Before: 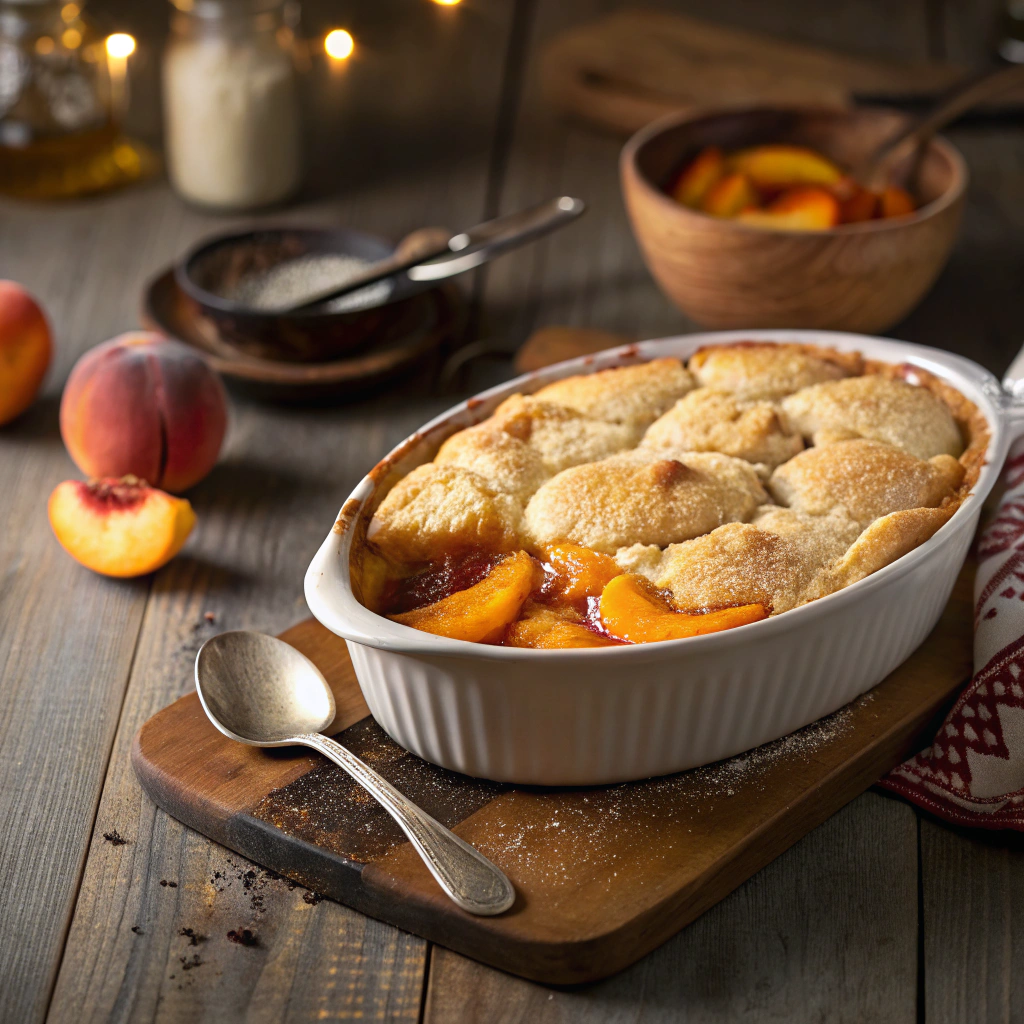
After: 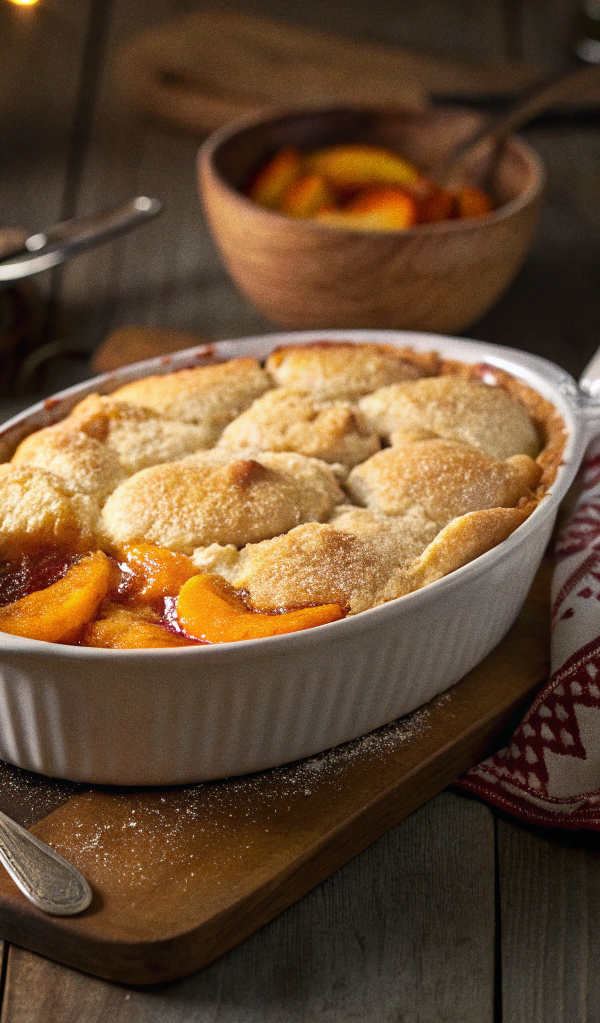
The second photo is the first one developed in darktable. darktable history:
crop: left 41.402%
grain: coarseness 0.09 ISO
